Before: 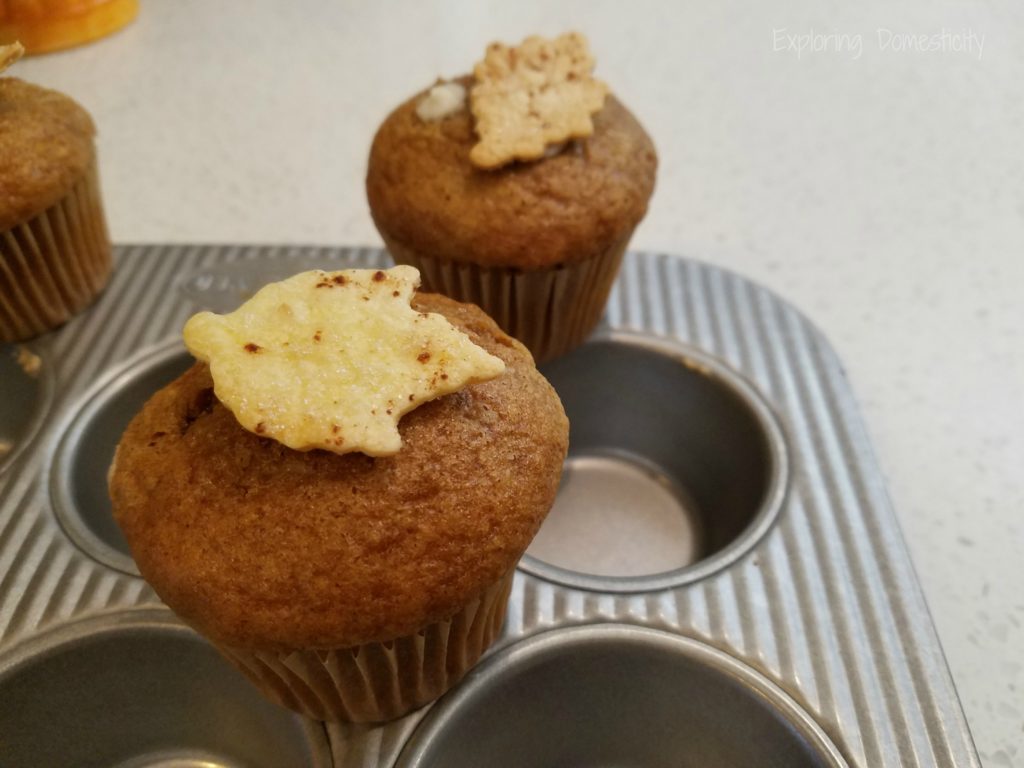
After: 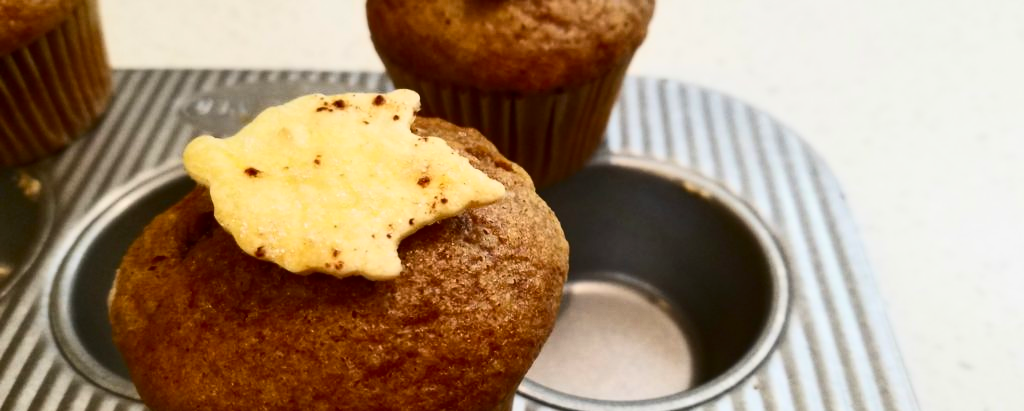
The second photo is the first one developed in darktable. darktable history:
contrast brightness saturation: contrast 0.4, brightness 0.1, saturation 0.21
crop and rotate: top 23.043%, bottom 23.437%
